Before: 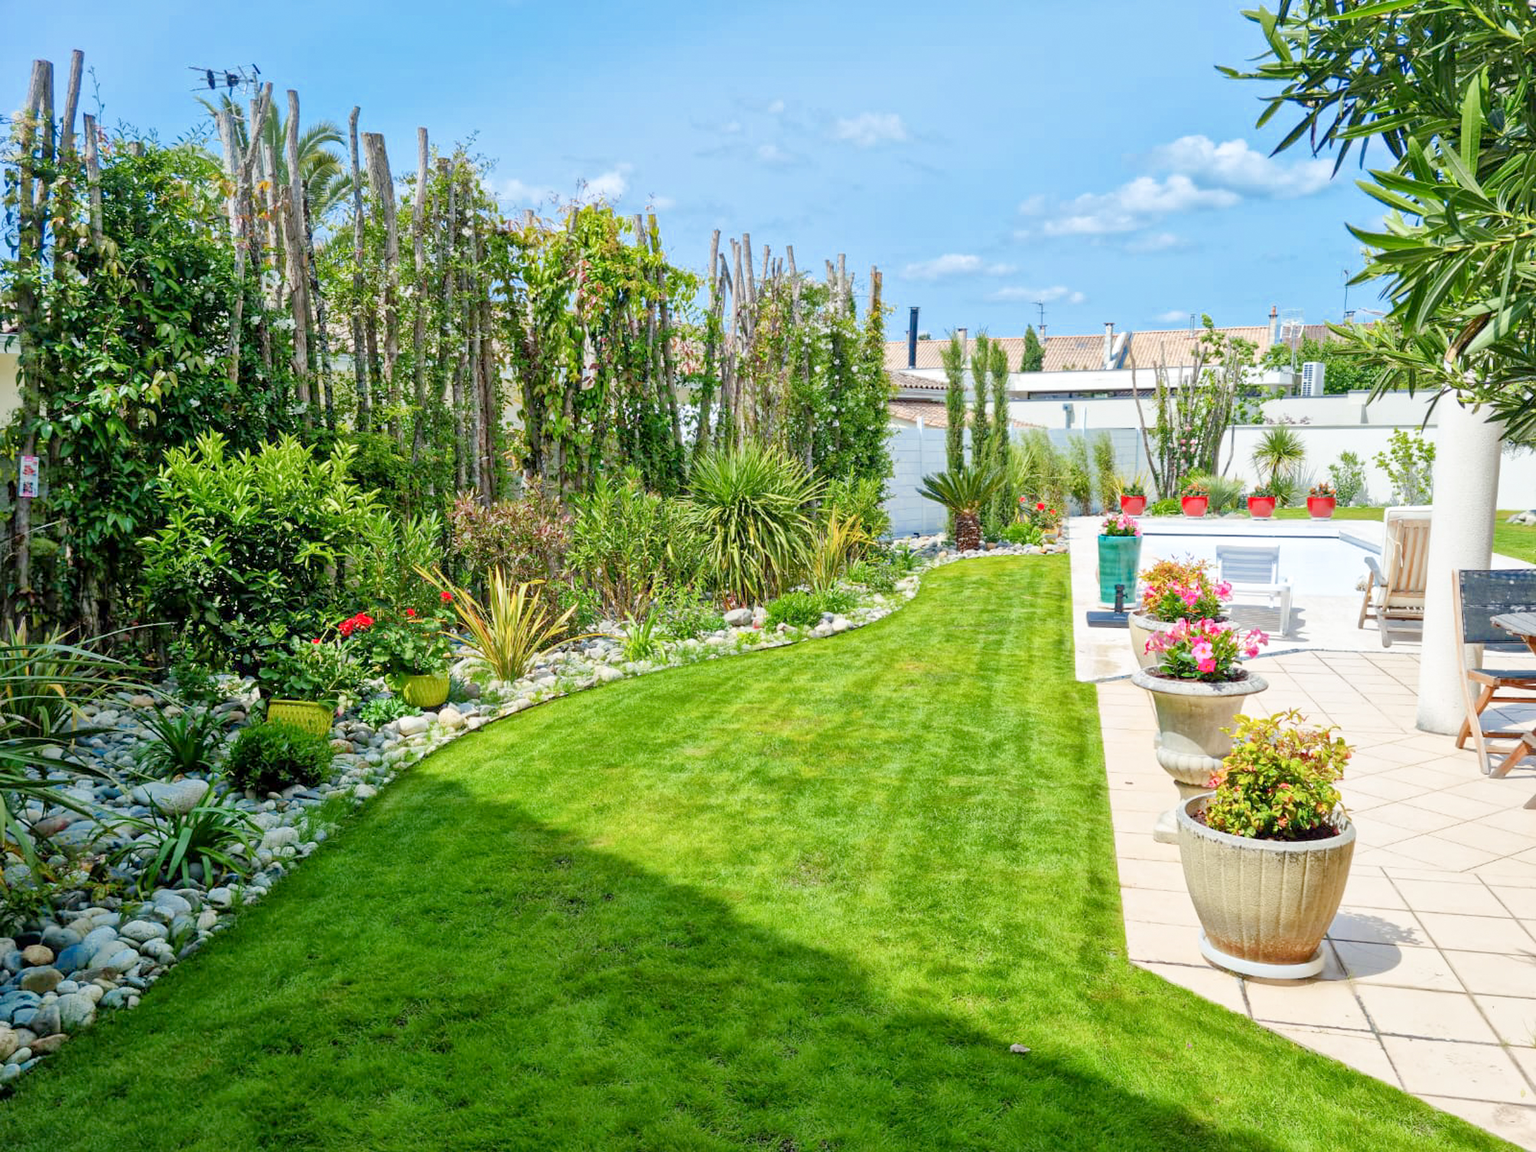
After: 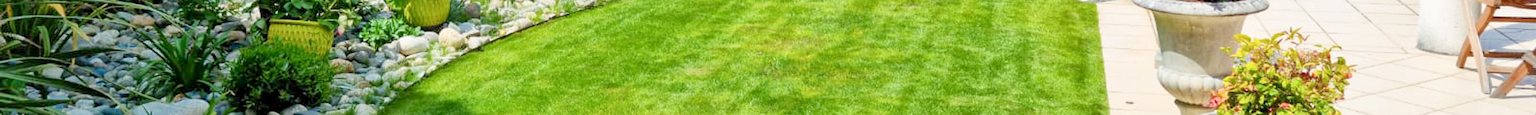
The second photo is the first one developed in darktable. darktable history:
crop and rotate: top 59.084%, bottom 30.916%
white balance: emerald 1
